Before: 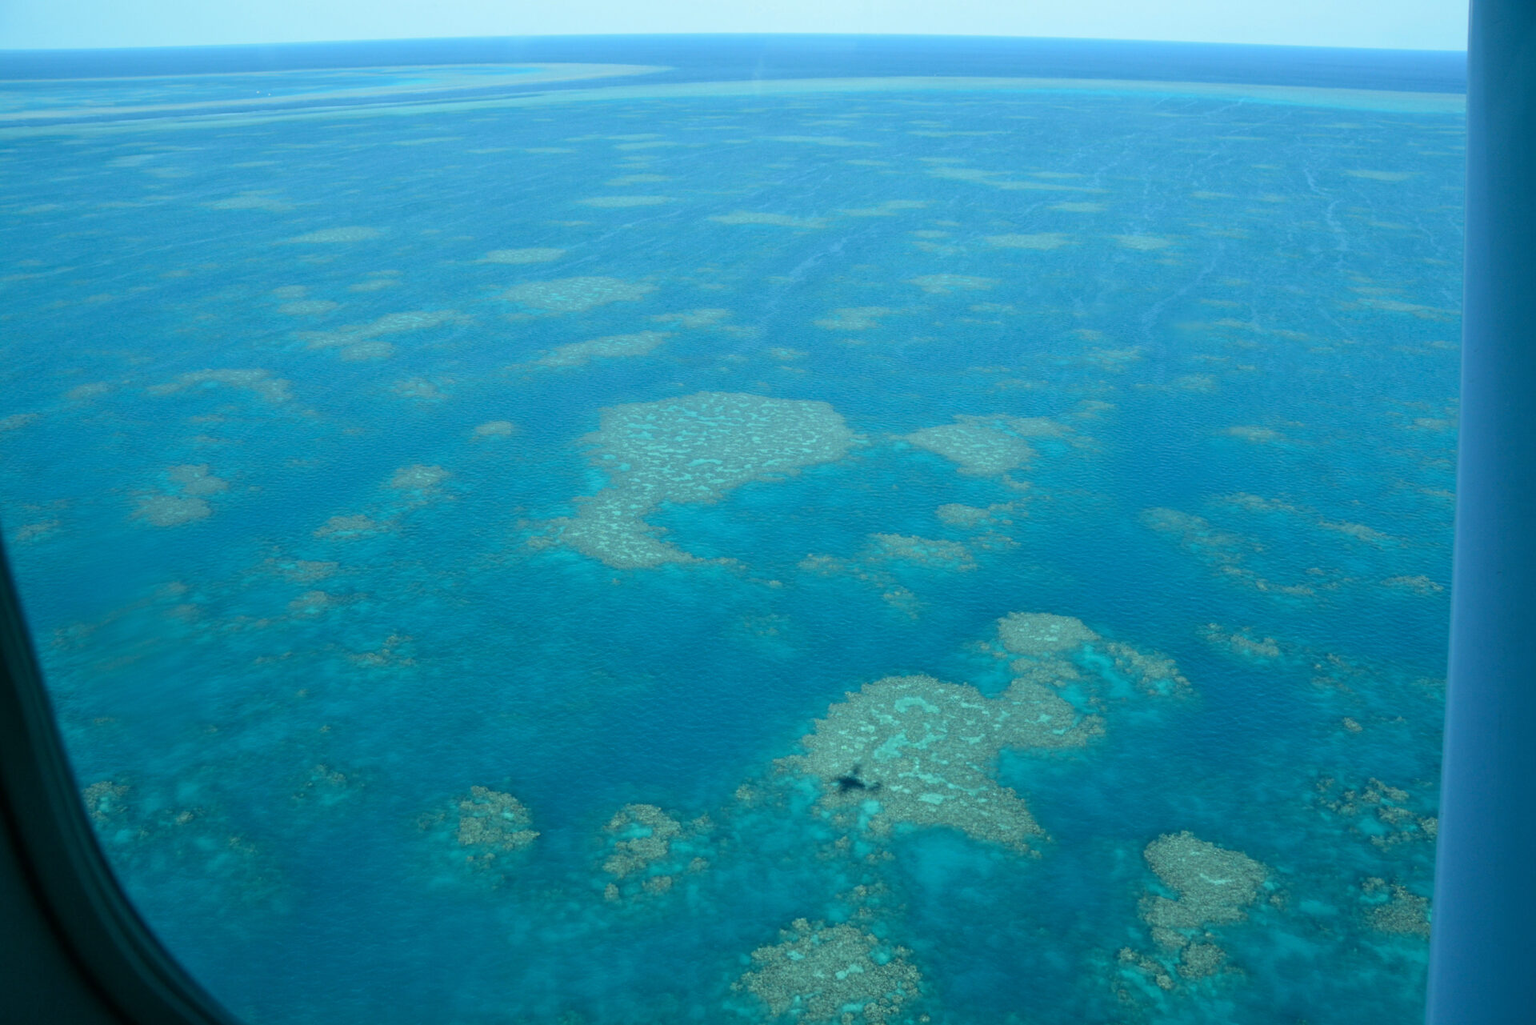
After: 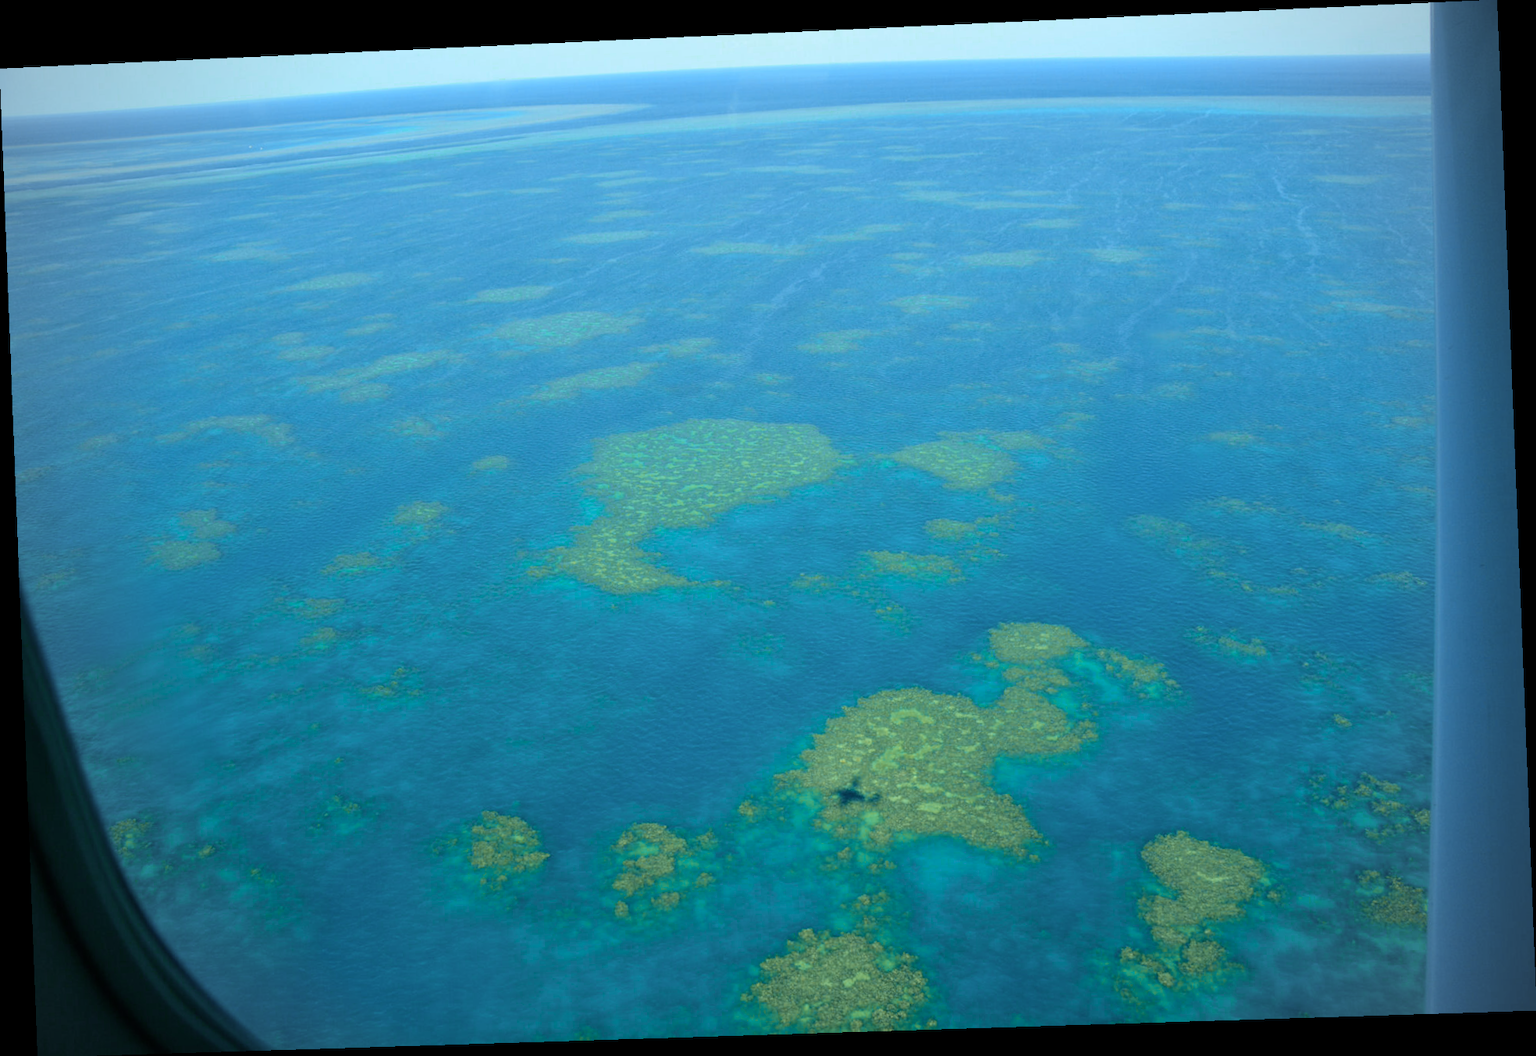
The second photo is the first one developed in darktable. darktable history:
rotate and perspective: rotation -2.22°, lens shift (horizontal) -0.022, automatic cropping off
color zones: curves: ch0 [(0.006, 0.385) (0.143, 0.563) (0.243, 0.321) (0.352, 0.464) (0.516, 0.456) (0.625, 0.5) (0.75, 0.5) (0.875, 0.5)]; ch1 [(0, 0.5) (0.134, 0.504) (0.246, 0.463) (0.421, 0.515) (0.5, 0.56) (0.625, 0.5) (0.75, 0.5) (0.875, 0.5)]; ch2 [(0, 0.5) (0.131, 0.426) (0.307, 0.289) (0.38, 0.188) (0.513, 0.216) (0.625, 0.548) (0.75, 0.468) (0.838, 0.396) (0.971, 0.311)]
vignetting: fall-off radius 60.92%
